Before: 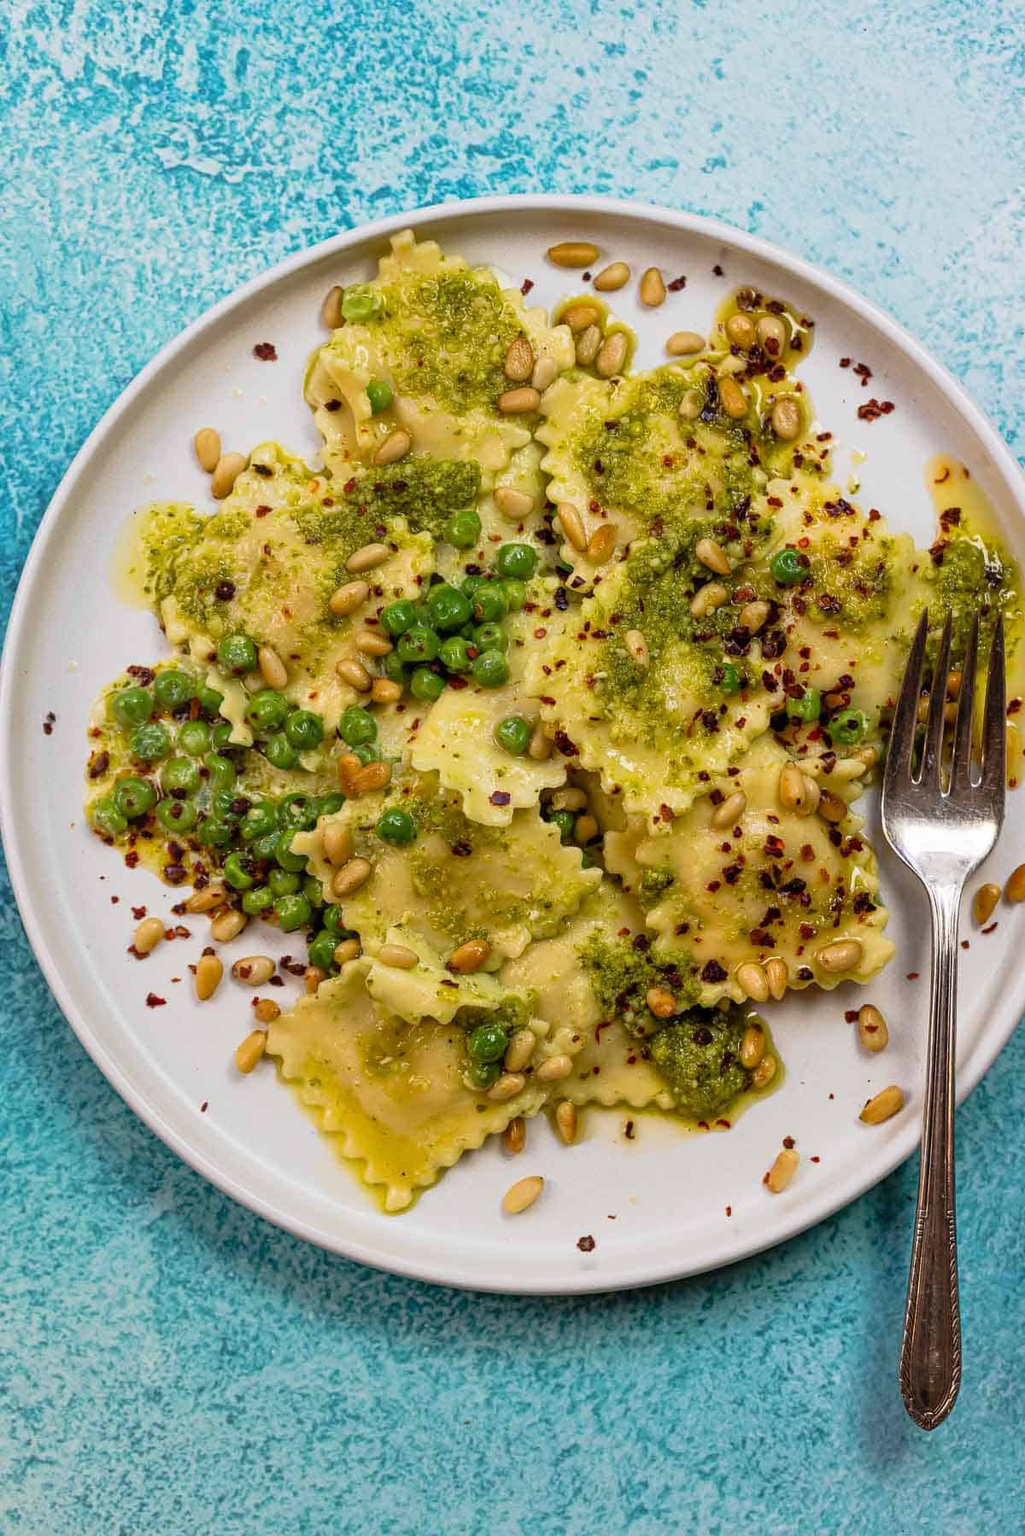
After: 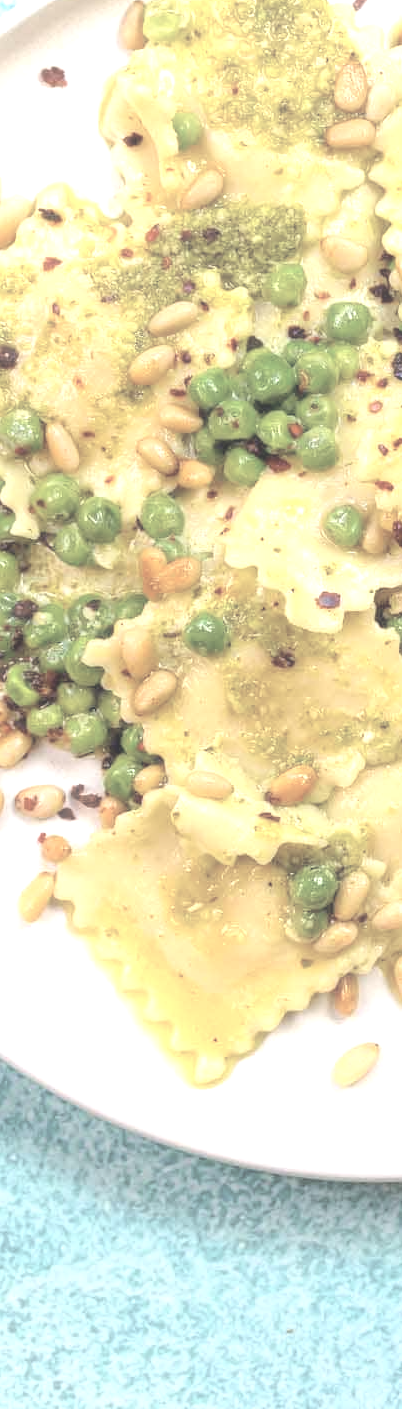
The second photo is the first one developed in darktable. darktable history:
crop and rotate: left 21.478%, top 18.647%, right 44.94%, bottom 2.993%
contrast brightness saturation: brightness 0.188, saturation -0.499
local contrast: detail 71%
haze removal: strength -0.055, adaptive false
exposure: exposure 1.268 EV, compensate highlight preservation false
